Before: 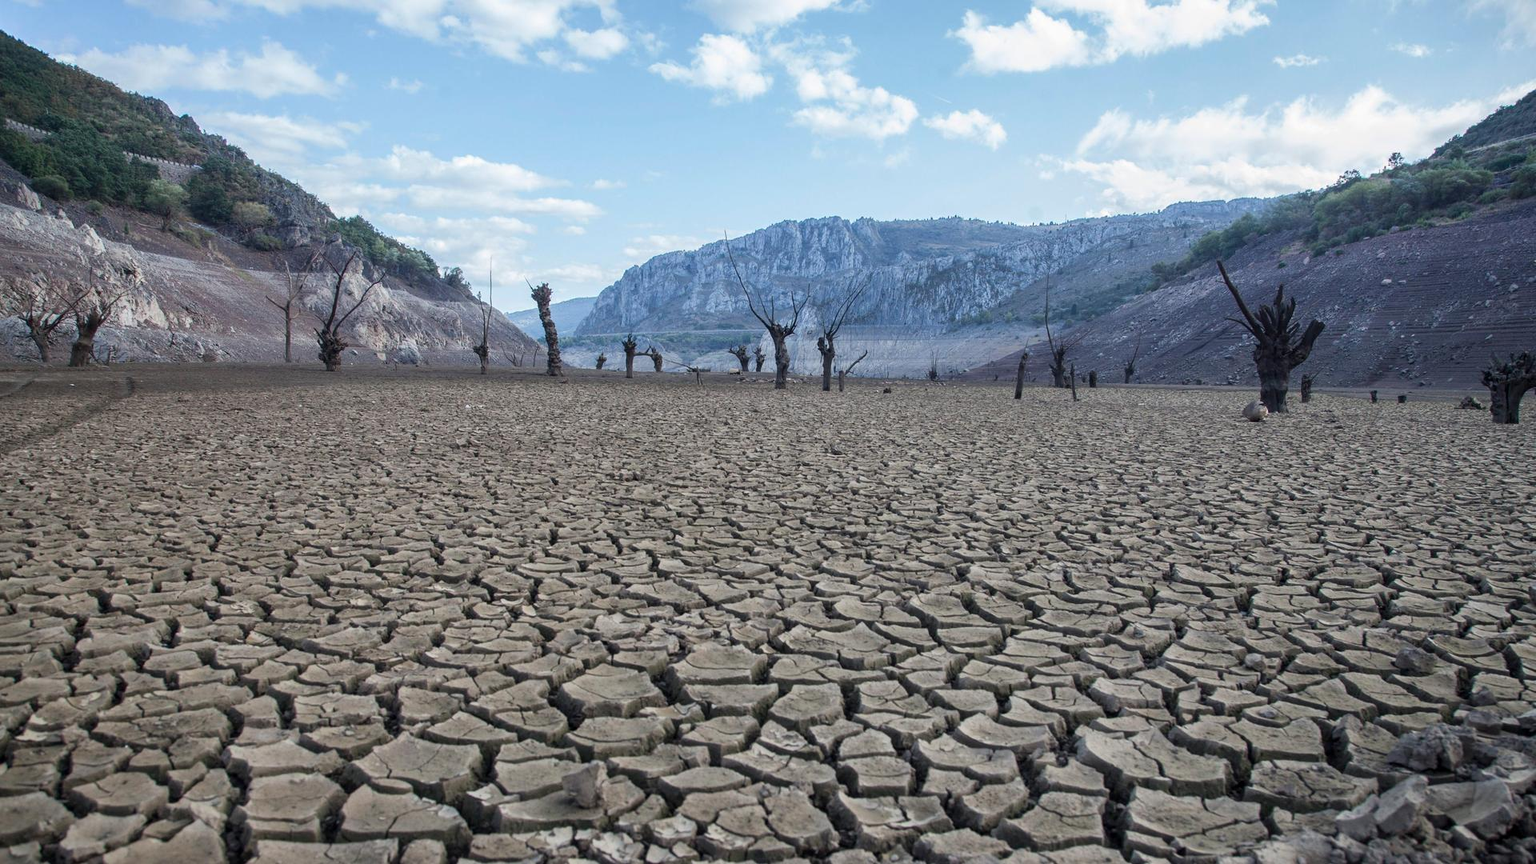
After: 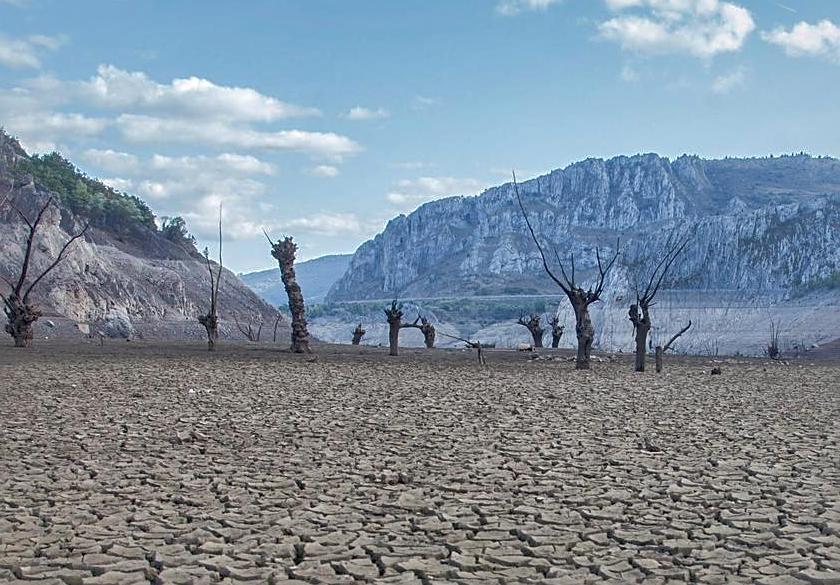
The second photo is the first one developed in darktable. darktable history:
shadows and highlights: shadows 60.89, highlights -59.76
local contrast: mode bilateral grid, contrast 19, coarseness 50, detail 119%, midtone range 0.2
sharpen: on, module defaults
crop: left 20.486%, top 10.861%, right 35.694%, bottom 34.788%
